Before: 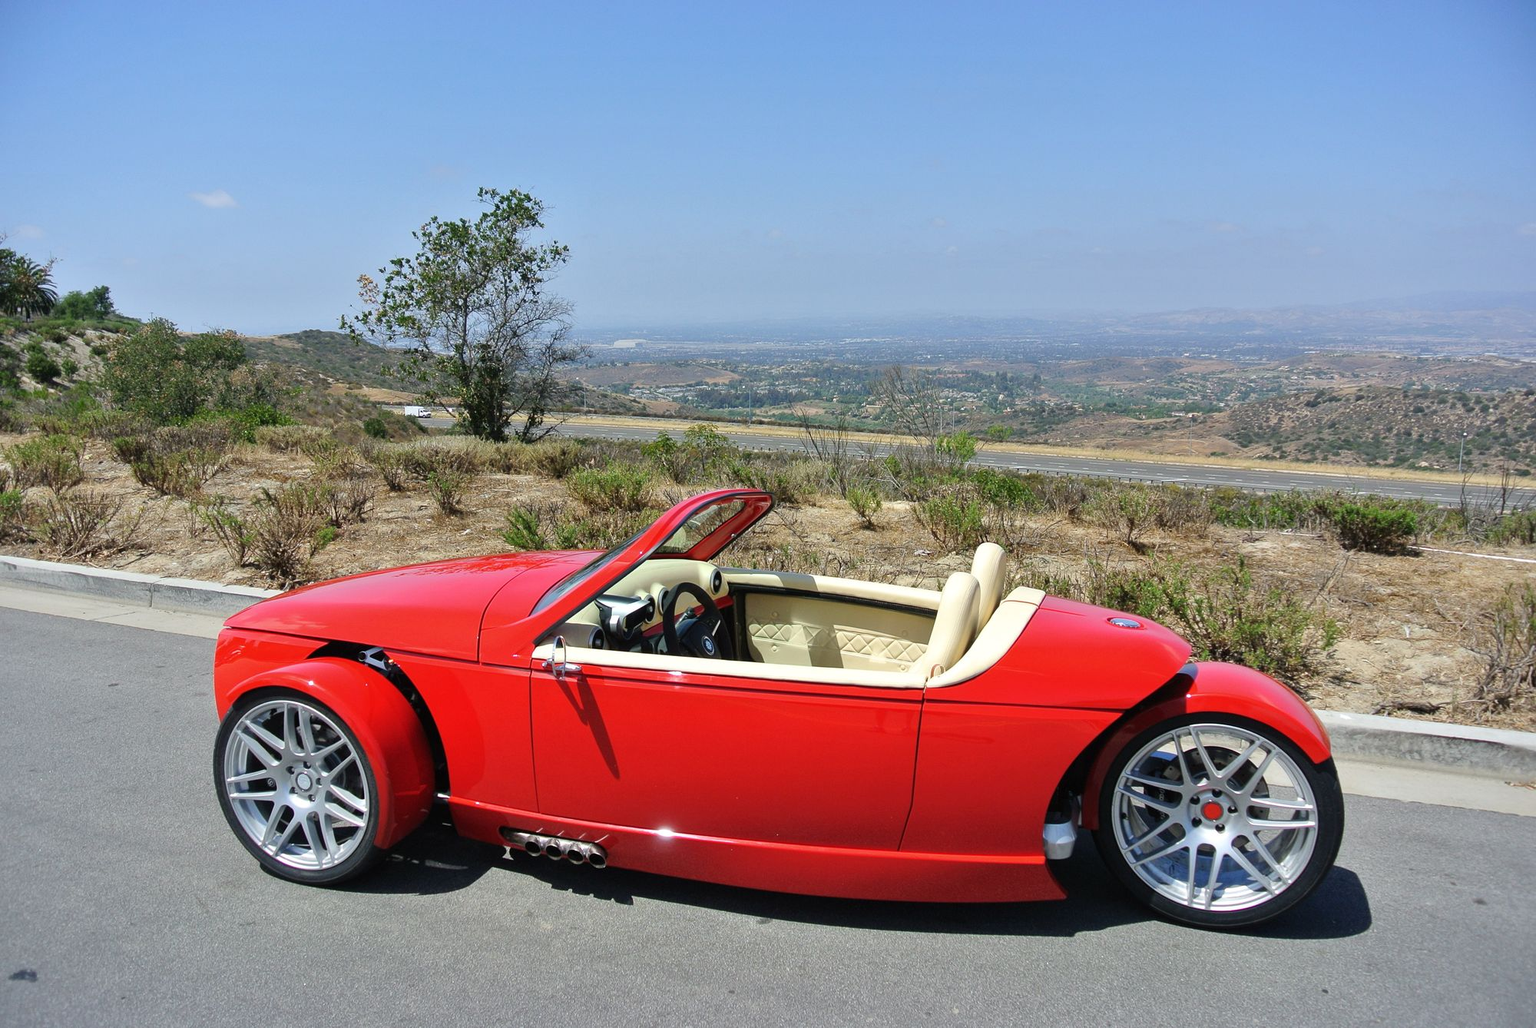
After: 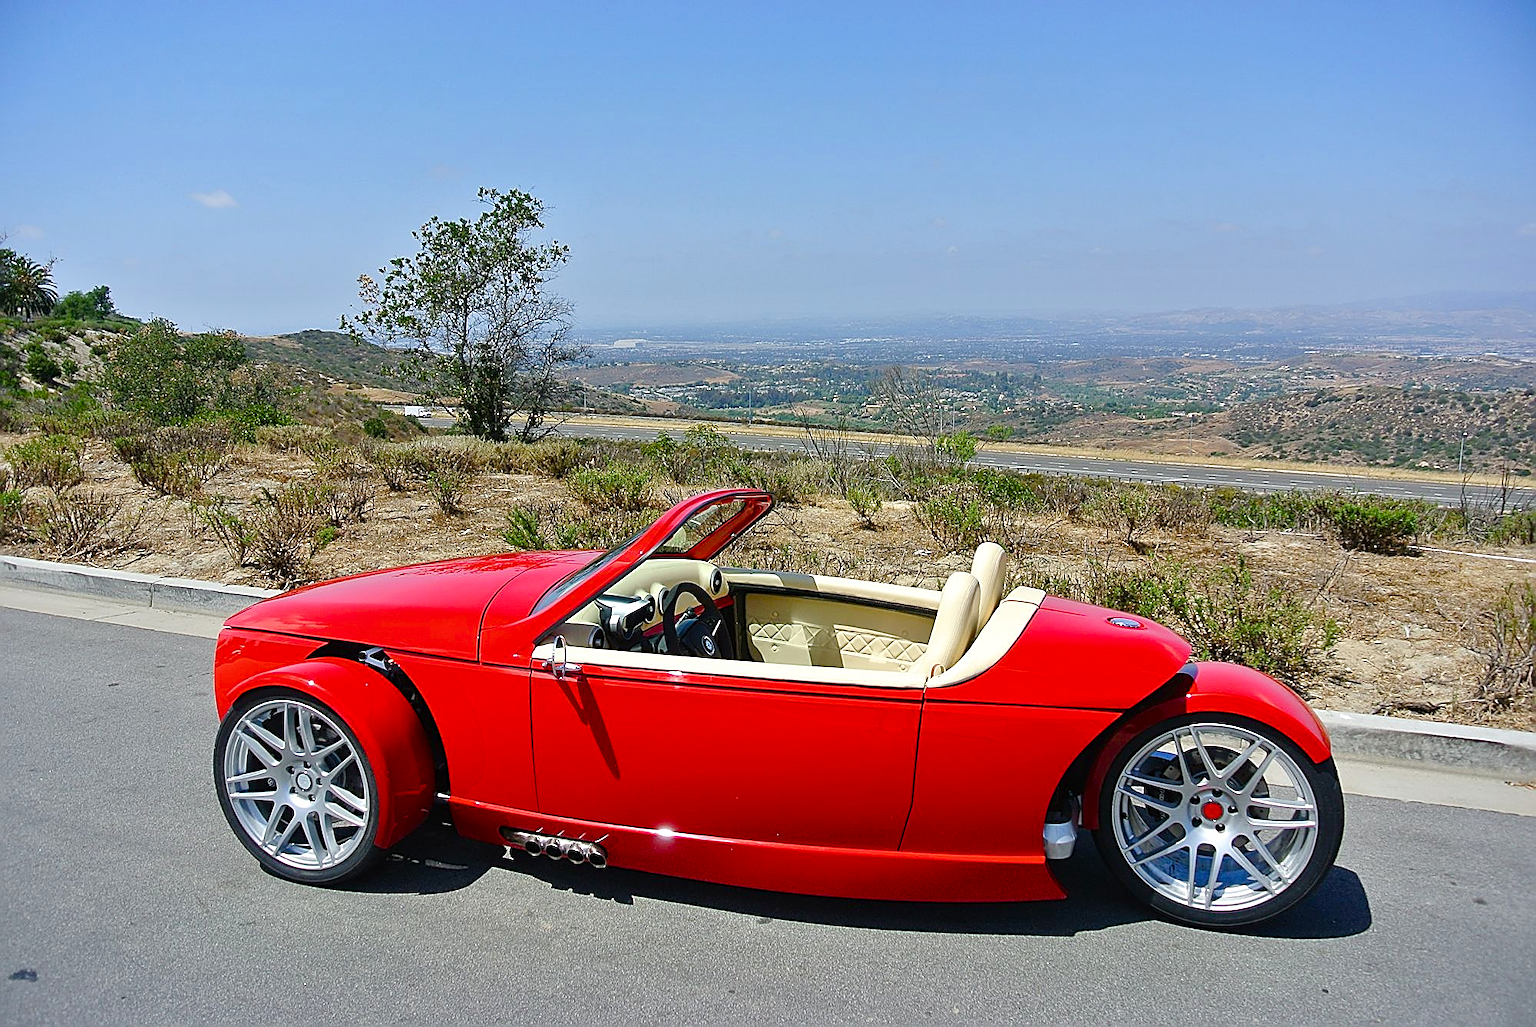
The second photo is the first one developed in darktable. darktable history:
color balance rgb: perceptual saturation grading › global saturation 20%, perceptual saturation grading › highlights -25%, perceptual saturation grading › shadows 50%
sharpen: radius 1.685, amount 1.294
